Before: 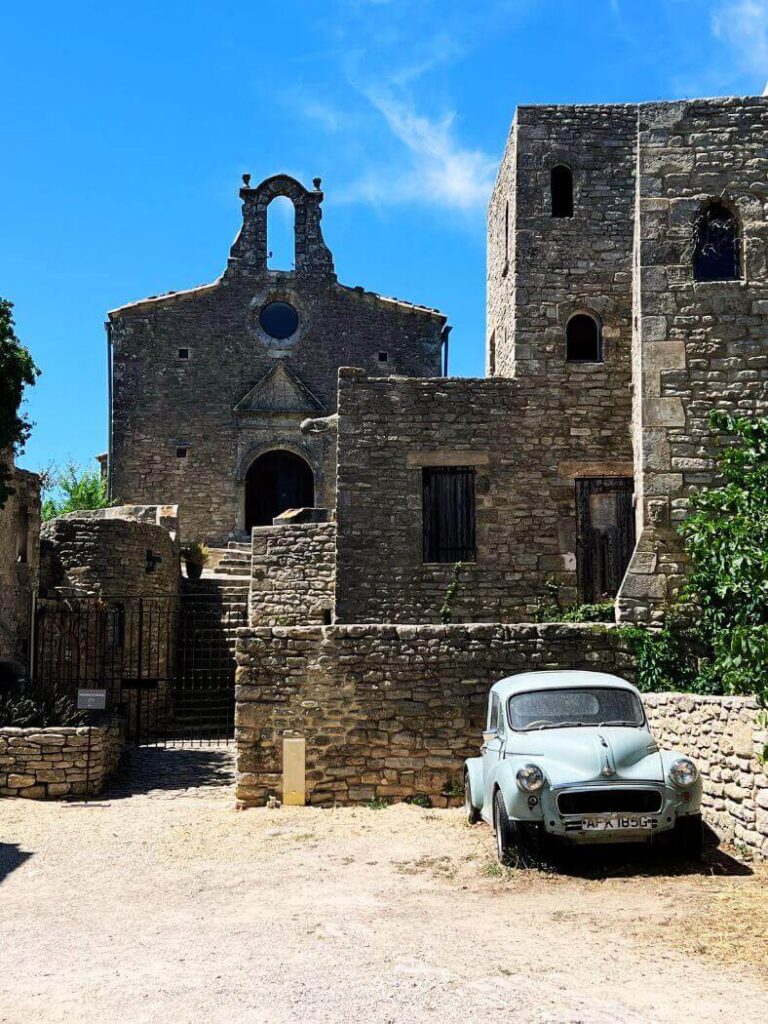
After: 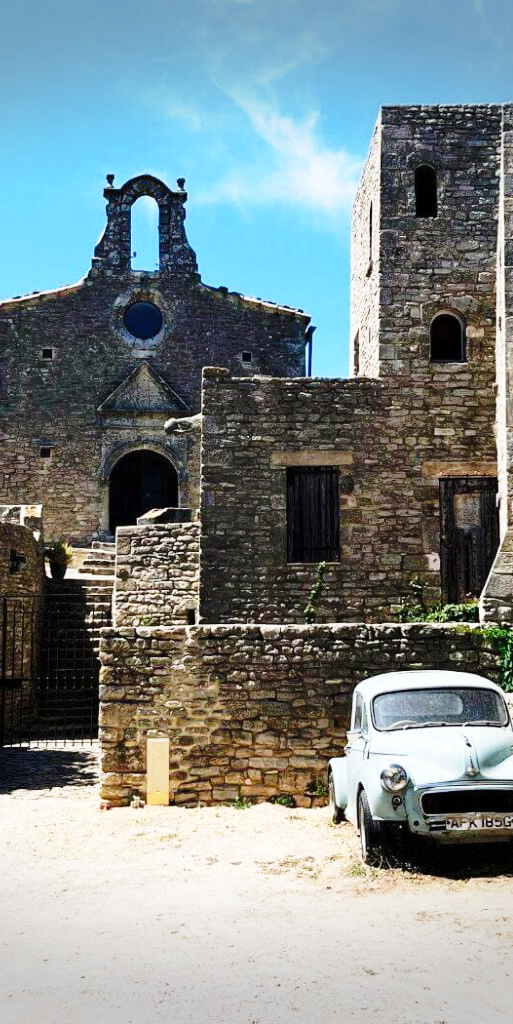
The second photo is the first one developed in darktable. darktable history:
vignetting: fall-off start 100%, brightness -0.406, saturation -0.3, width/height ratio 1.324, dithering 8-bit output, unbound false
base curve: curves: ch0 [(0, 0) (0.028, 0.03) (0.121, 0.232) (0.46, 0.748) (0.859, 0.968) (1, 1)], preserve colors none
crop and rotate: left 17.732%, right 15.423%
